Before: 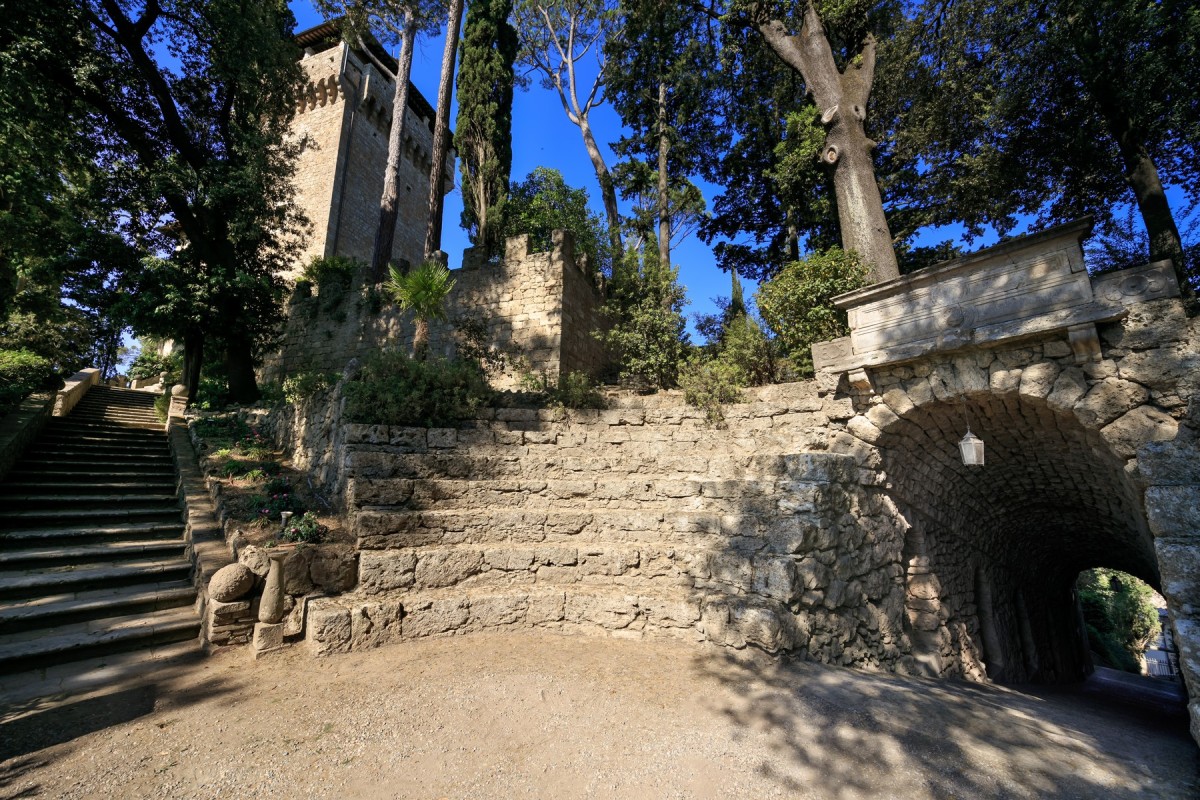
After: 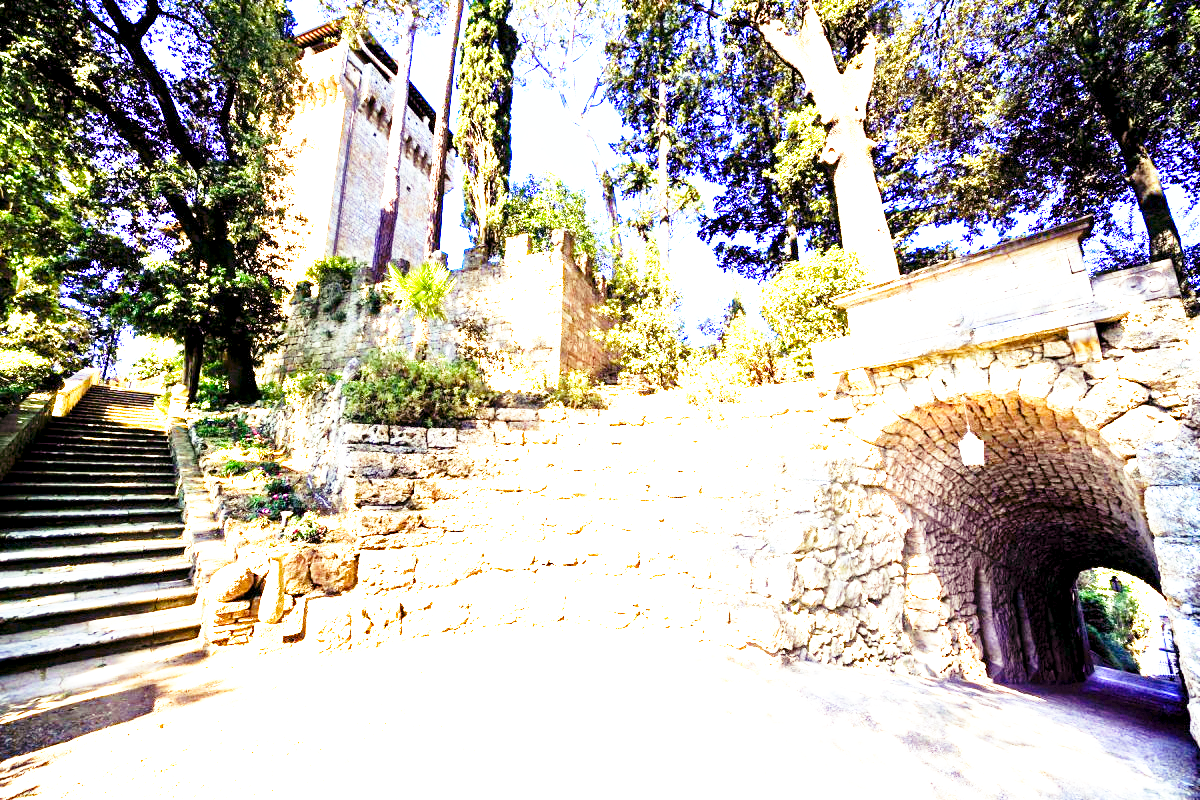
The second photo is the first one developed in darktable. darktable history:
color balance rgb: shadows lift › luminance -21.66%, shadows lift › chroma 8.98%, shadows lift › hue 283.37°, power › chroma 1.55%, power › hue 25.59°, highlights gain › luminance 6.08%, highlights gain › chroma 2.55%, highlights gain › hue 90°, global offset › luminance -0.87%, perceptual saturation grading › global saturation 27.49%, perceptual saturation grading › highlights -28.39%, perceptual saturation grading › mid-tones 15.22%, perceptual saturation grading › shadows 33.98%, perceptual brilliance grading › highlights 10%, perceptual brilliance grading › mid-tones 5%
exposure: exposure 3 EV, compensate highlight preservation false
white balance: red 0.98, blue 1.034
base curve: curves: ch0 [(0, 0) (0.026, 0.03) (0.109, 0.232) (0.351, 0.748) (0.669, 0.968) (1, 1)], preserve colors none
